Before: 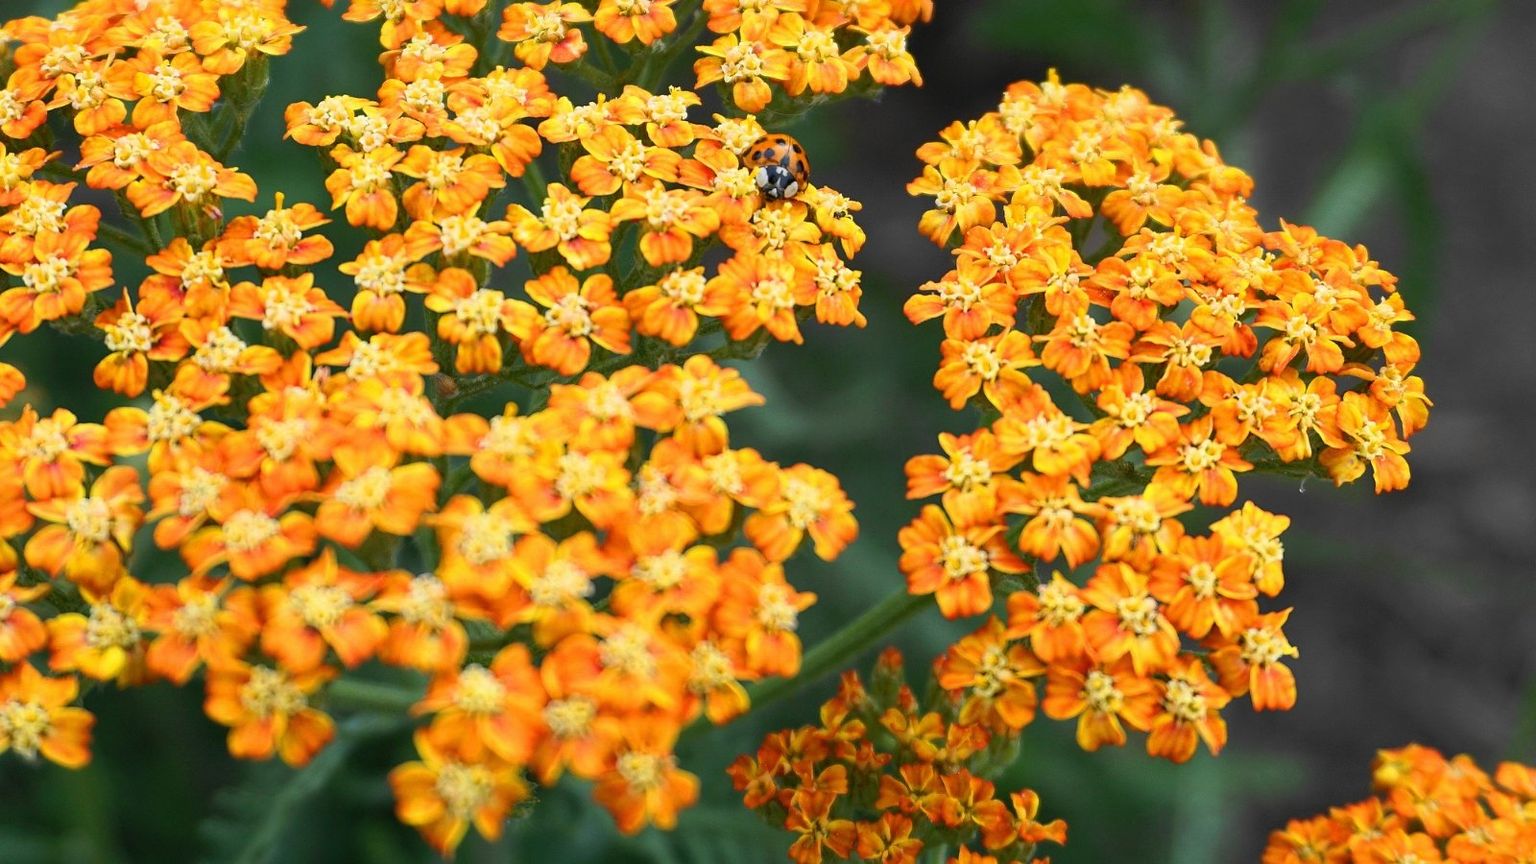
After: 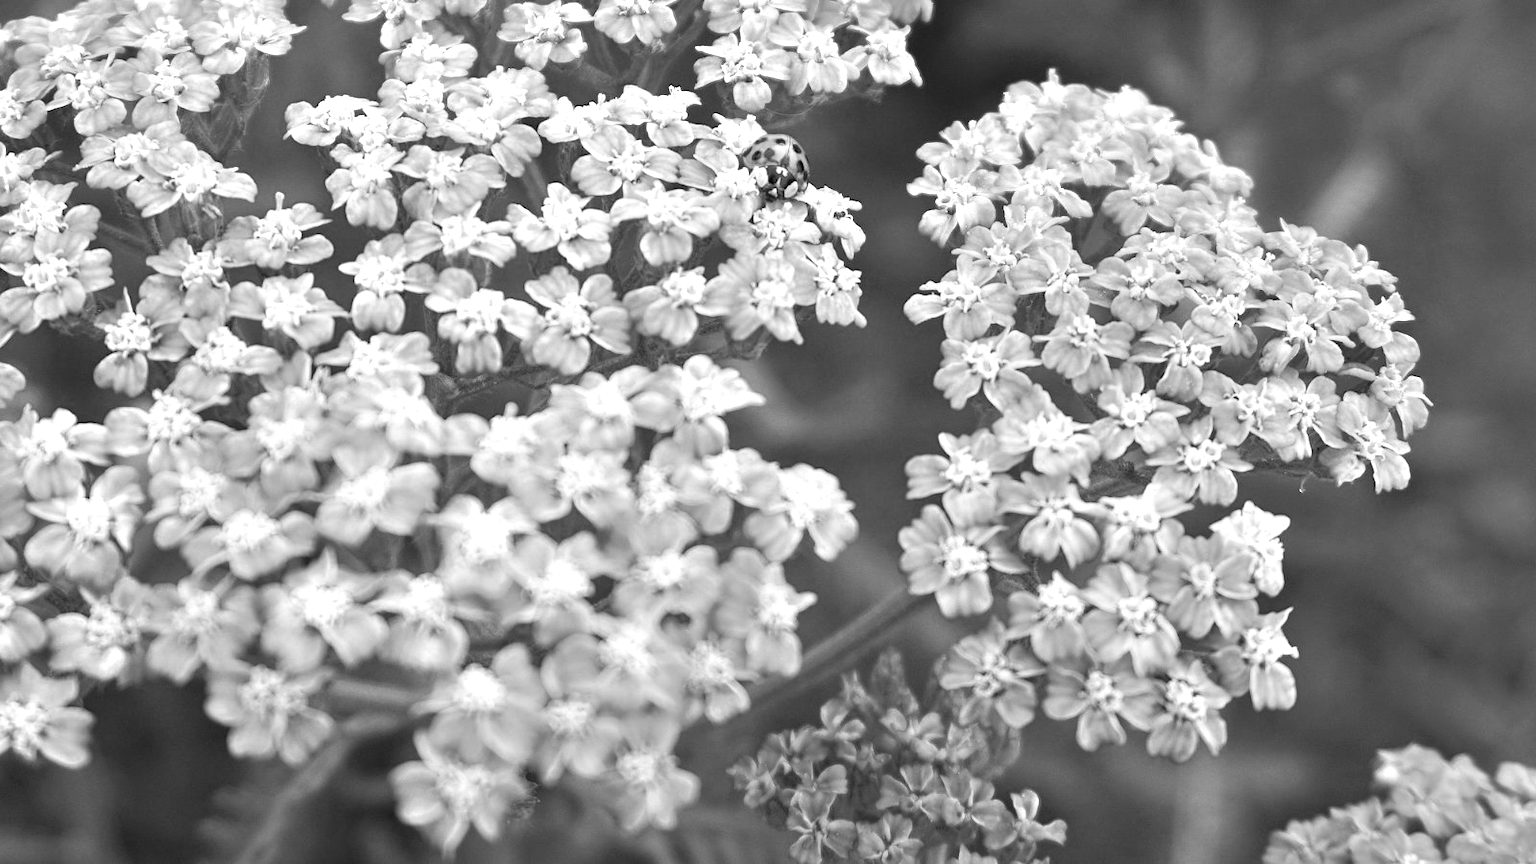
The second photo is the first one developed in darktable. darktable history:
color balance: output saturation 120%
exposure: black level correction 0, exposure 1 EV, compensate exposure bias true, compensate highlight preservation false
monochrome: on, module defaults
